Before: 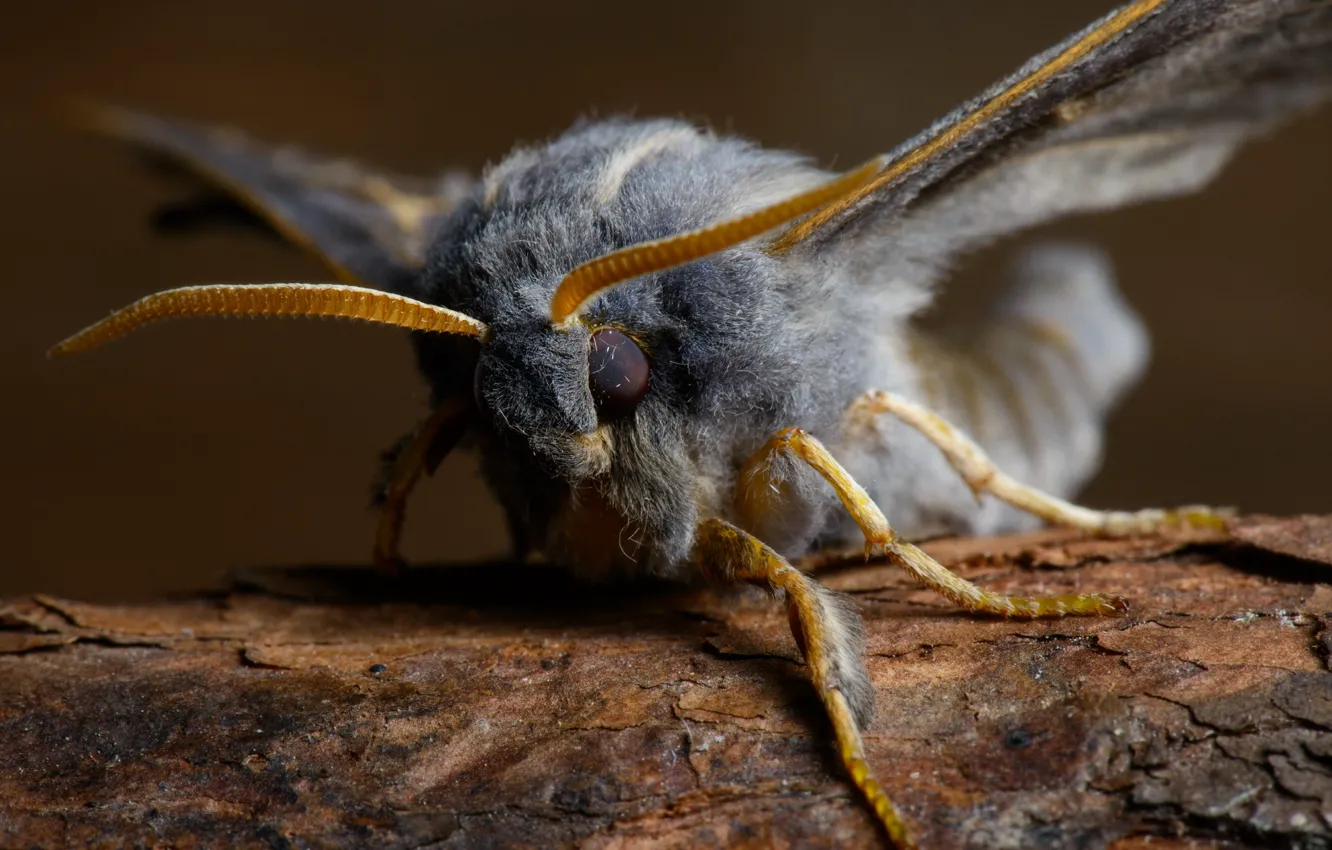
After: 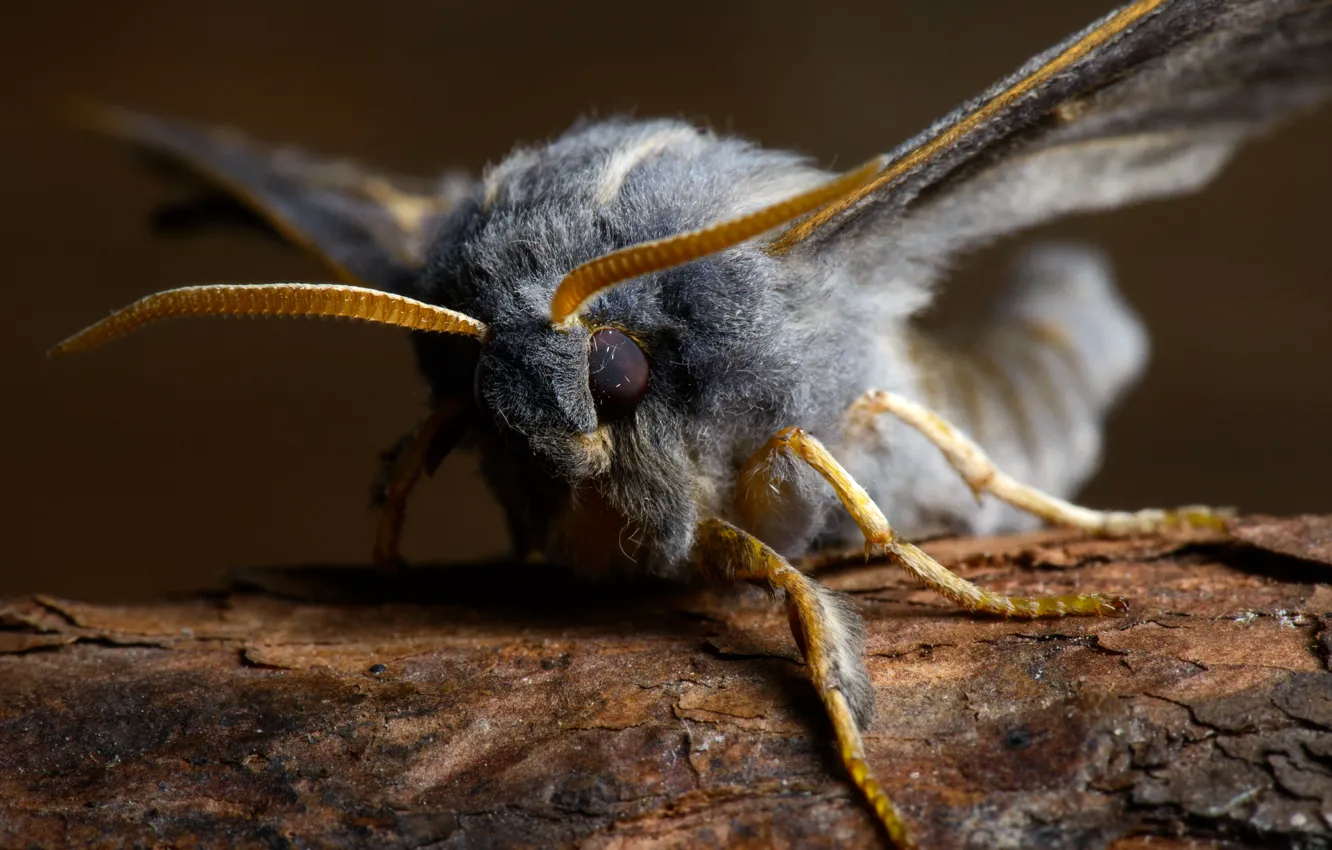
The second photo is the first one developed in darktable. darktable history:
tone equalizer: -8 EV -0.398 EV, -7 EV -0.39 EV, -6 EV -0.308 EV, -5 EV -0.228 EV, -3 EV 0.213 EV, -2 EV 0.308 EV, -1 EV 0.371 EV, +0 EV 0.424 EV, edges refinement/feathering 500, mask exposure compensation -1.57 EV, preserve details guided filter
